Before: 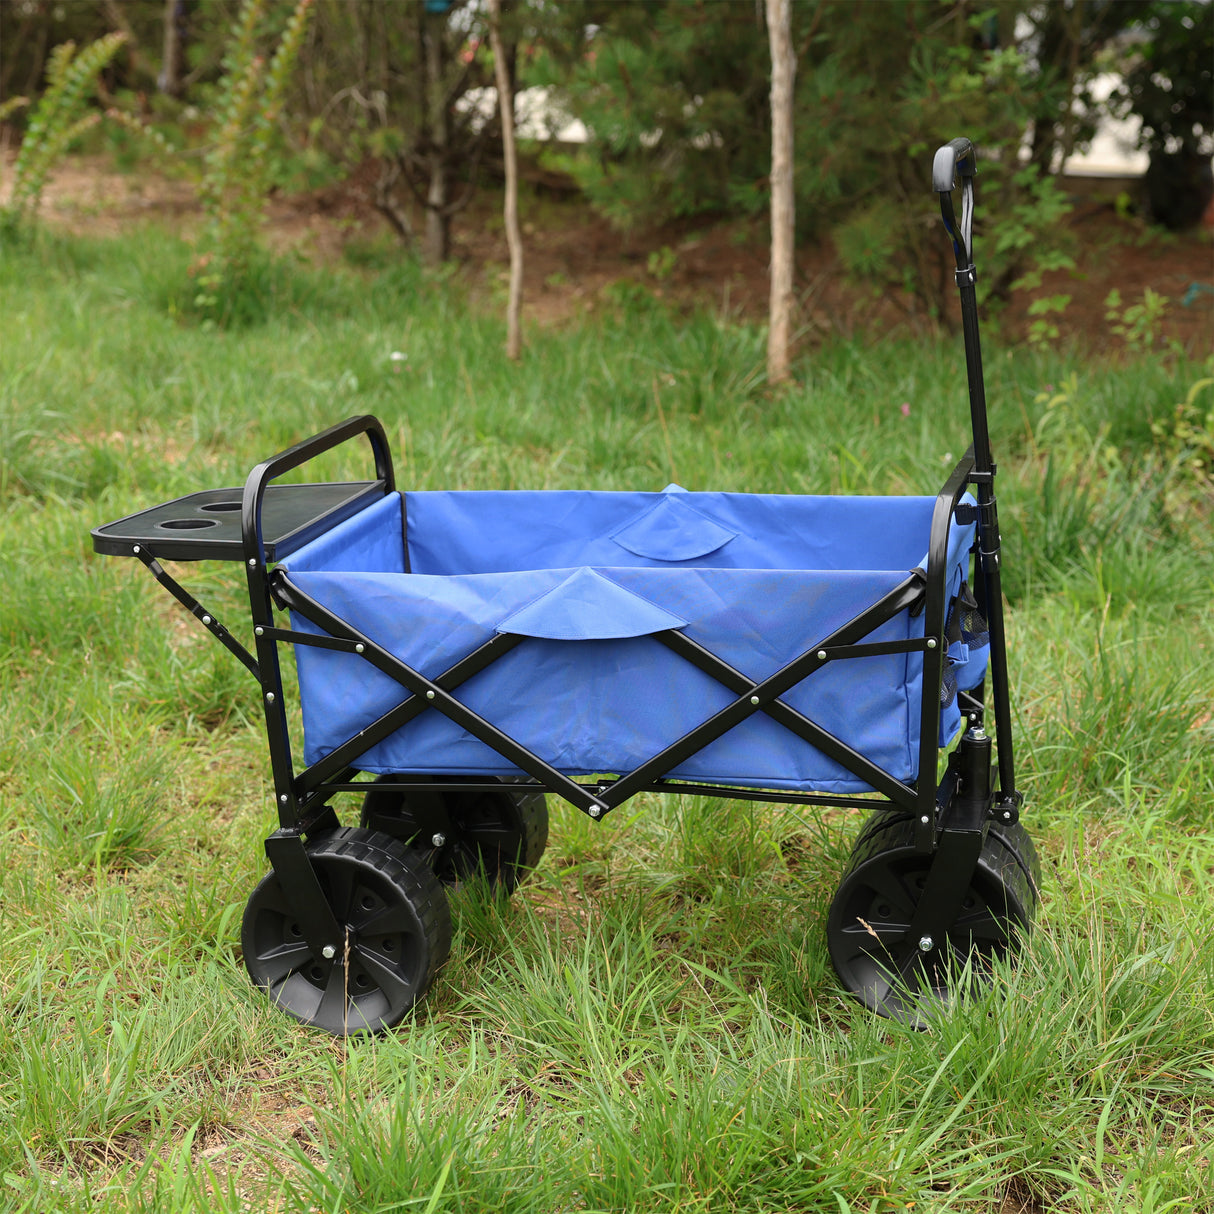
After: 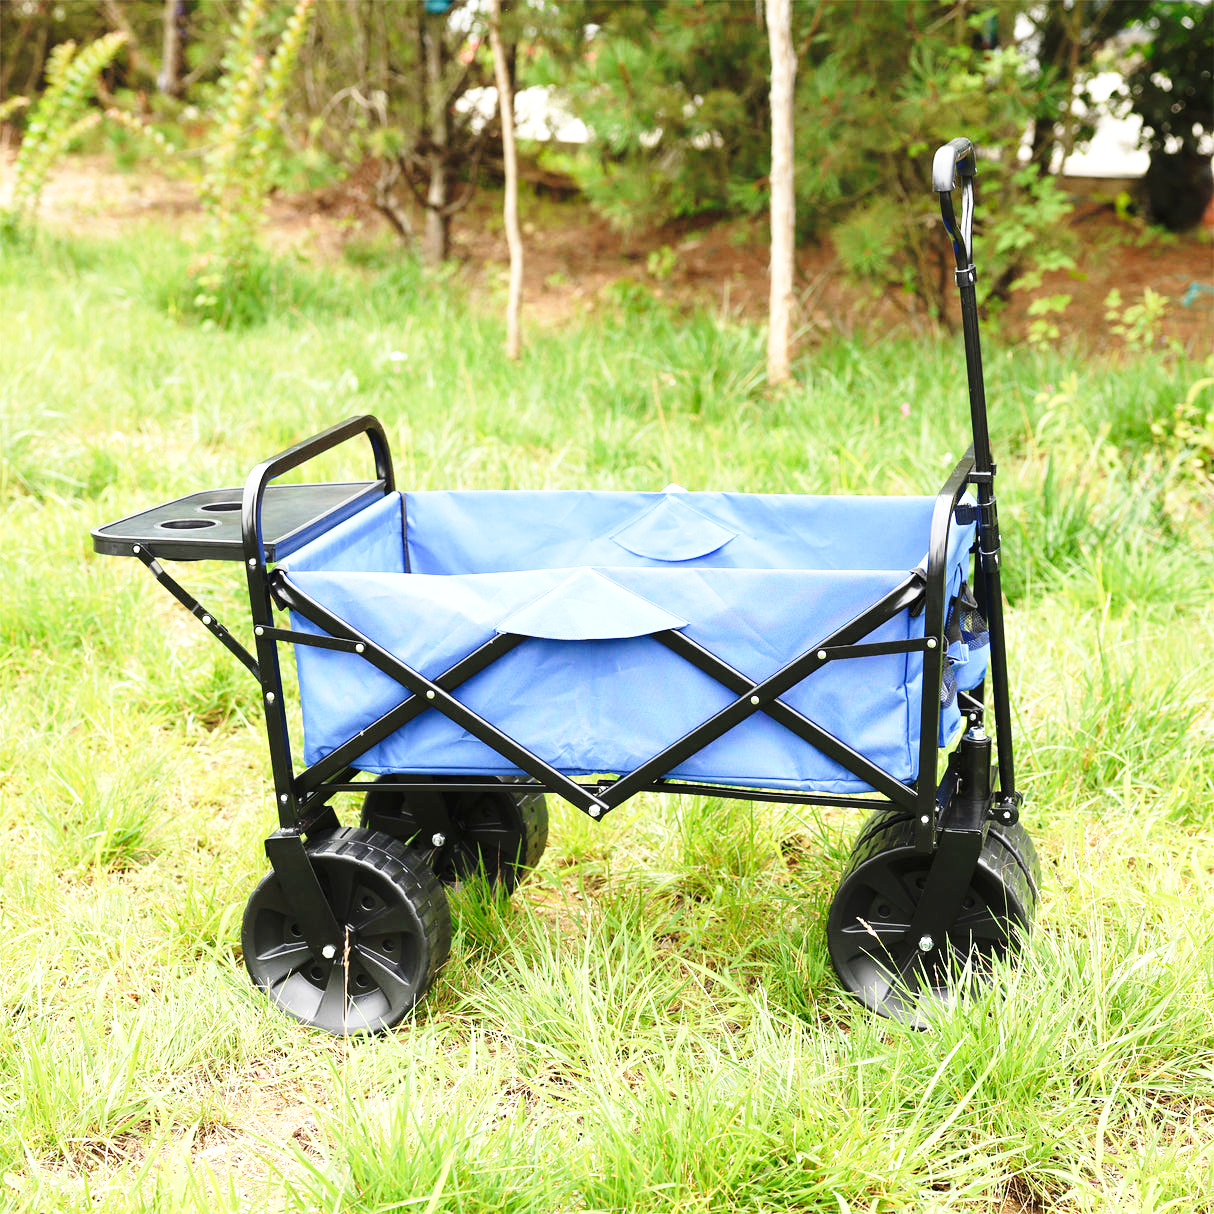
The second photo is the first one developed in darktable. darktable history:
exposure: black level correction 0, exposure 1 EV, compensate exposure bias true, compensate highlight preservation false
base curve: curves: ch0 [(0, 0) (0.028, 0.03) (0.121, 0.232) (0.46, 0.748) (0.859, 0.968) (1, 1)], preserve colors none
